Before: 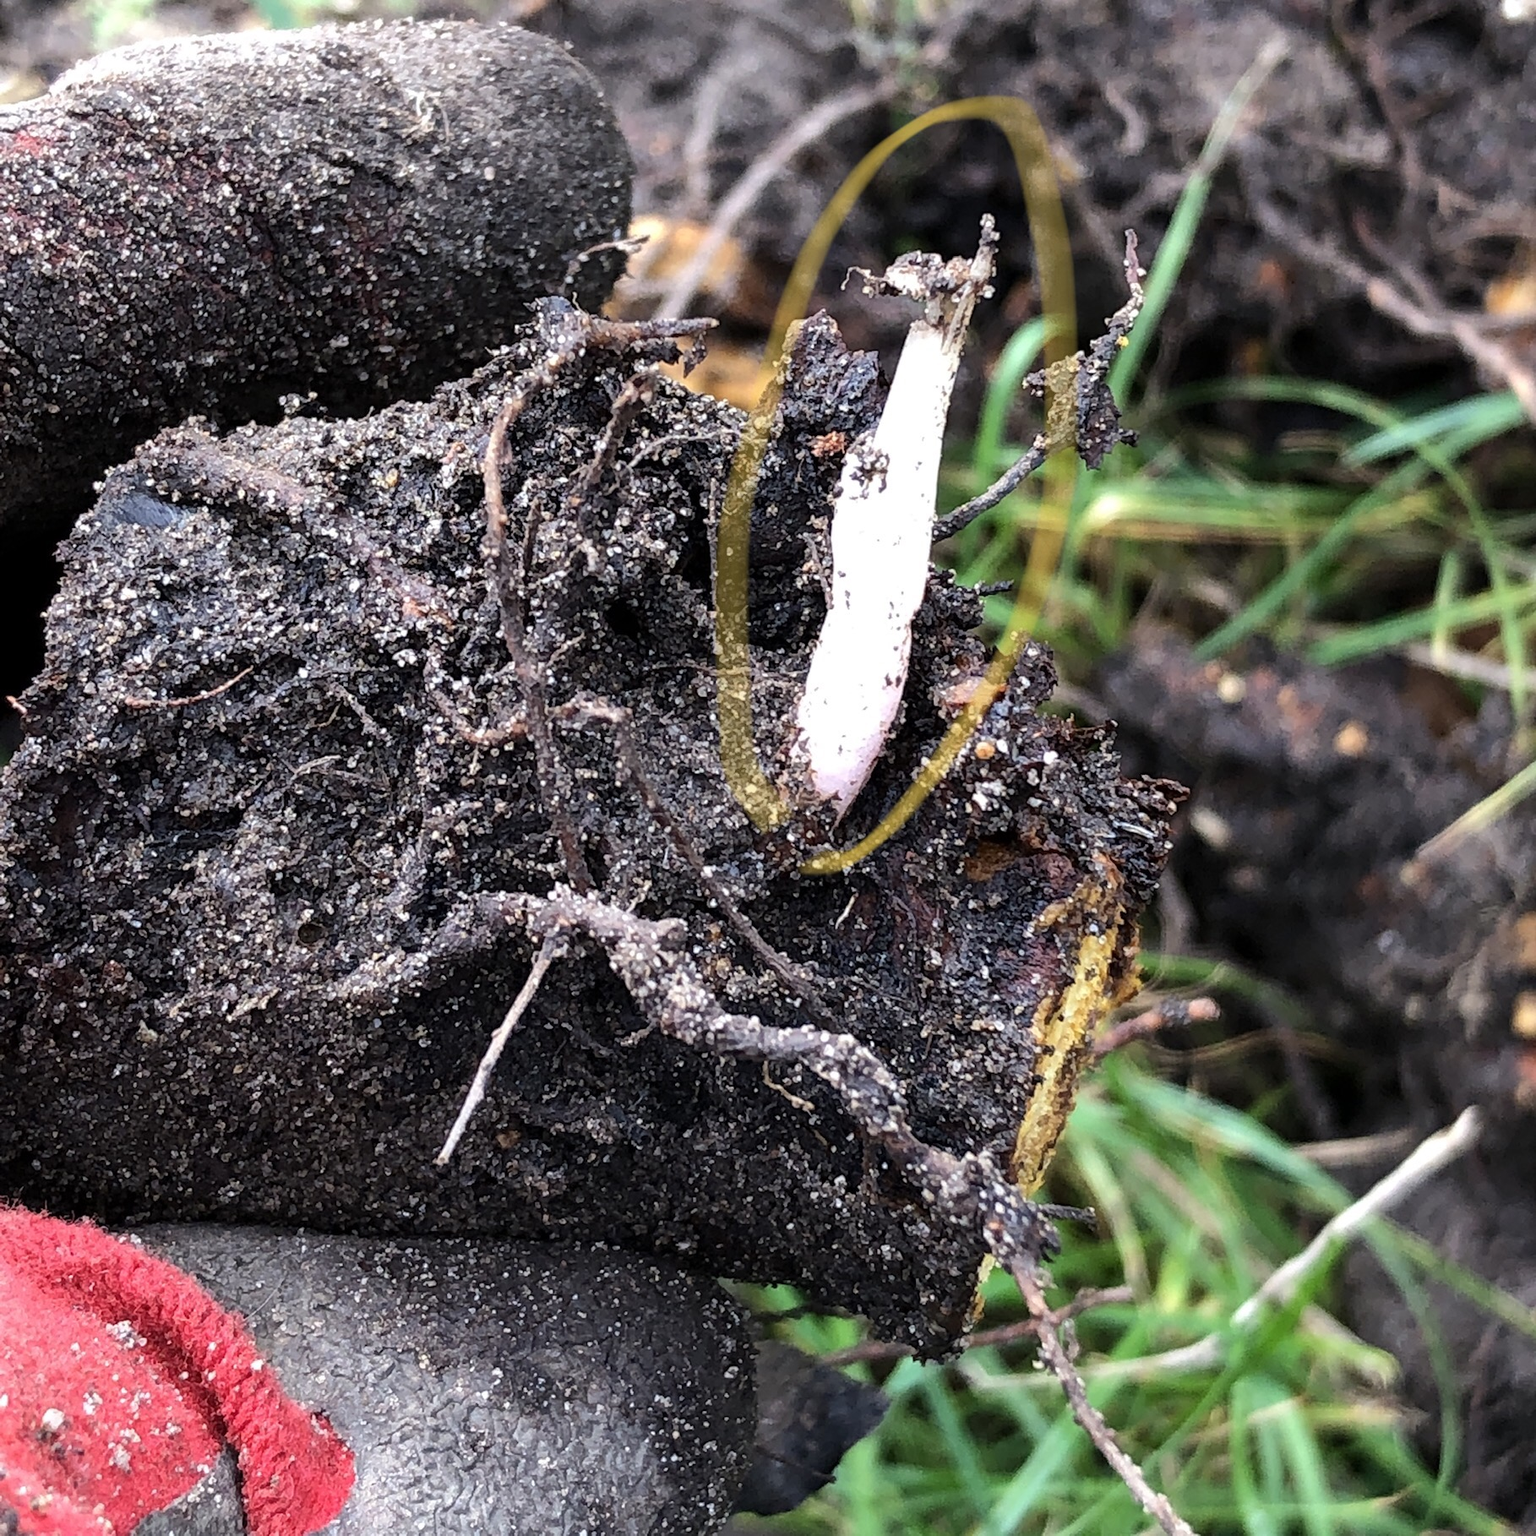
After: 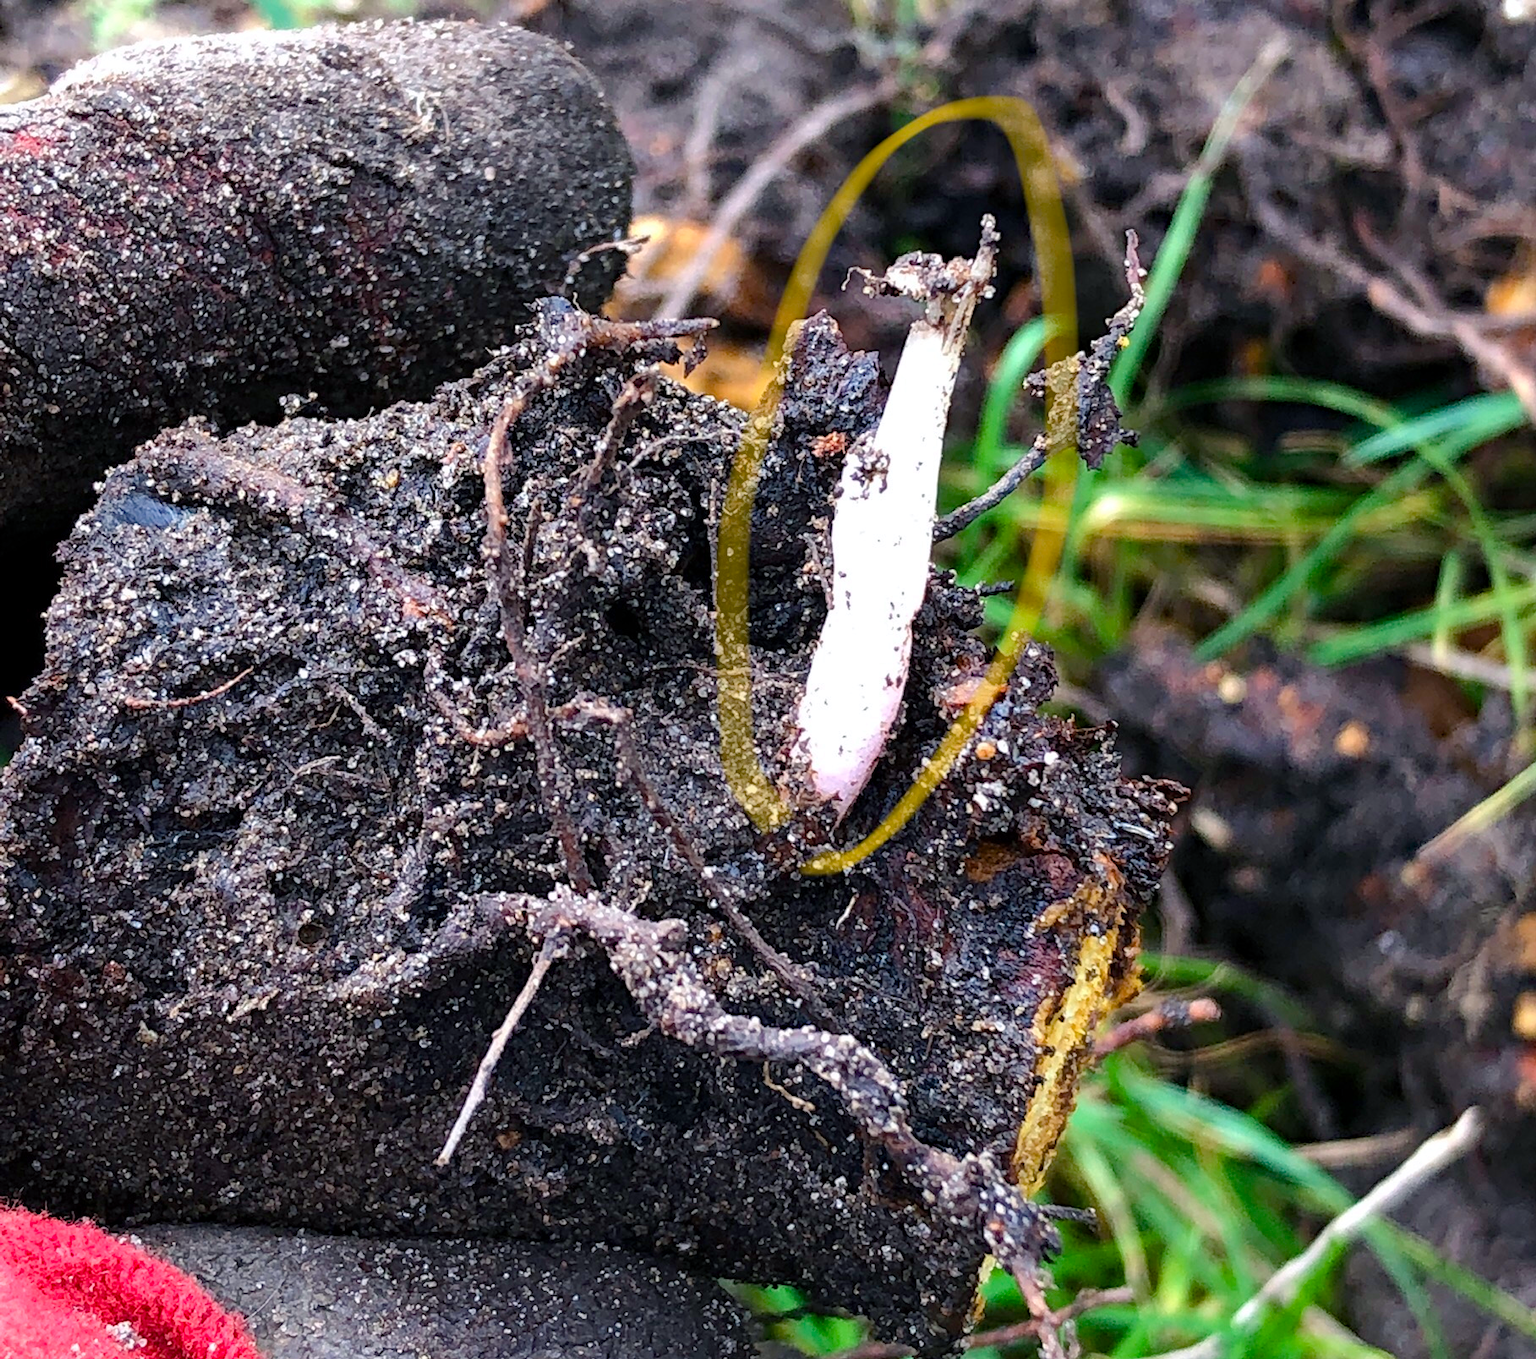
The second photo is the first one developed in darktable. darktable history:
color balance rgb: power › chroma 0.477%, power › hue 214.87°, linear chroma grading › shadows 31.75%, linear chroma grading › global chroma -1.503%, linear chroma grading › mid-tones 4.137%, perceptual saturation grading › global saturation 0.712%, perceptual brilliance grading › global brilliance 2.845%, perceptual brilliance grading › highlights -3.177%, perceptual brilliance grading › shadows 3.351%, global vibrance 20%
crop and rotate: top 0%, bottom 11.52%
haze removal: compatibility mode true, adaptive false
